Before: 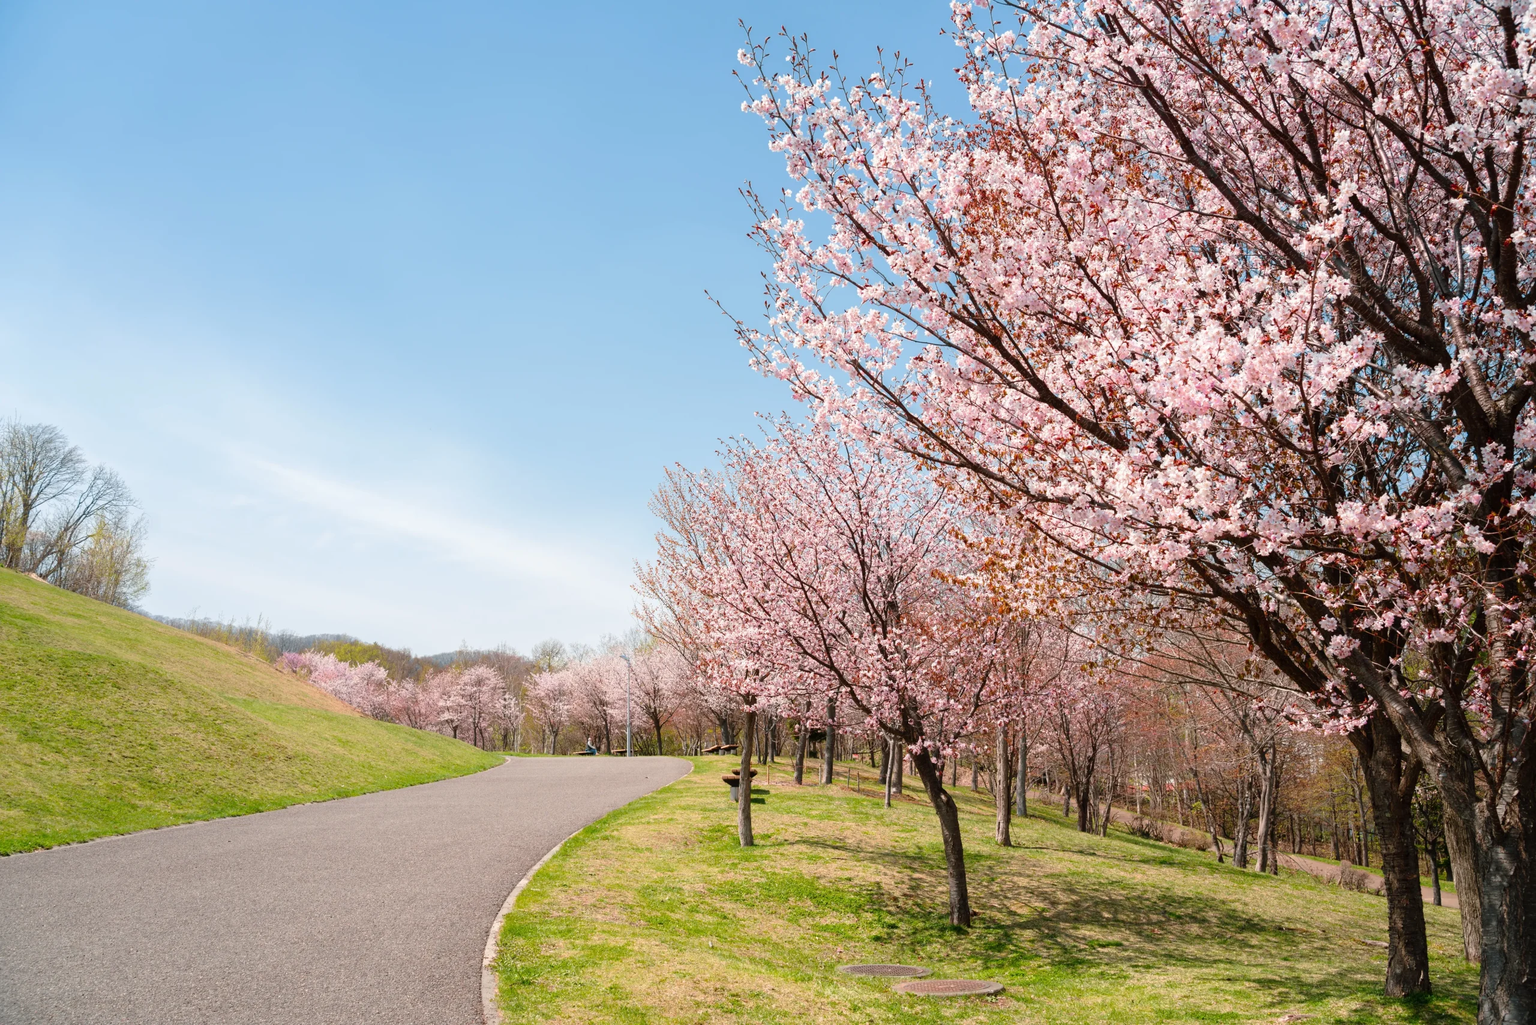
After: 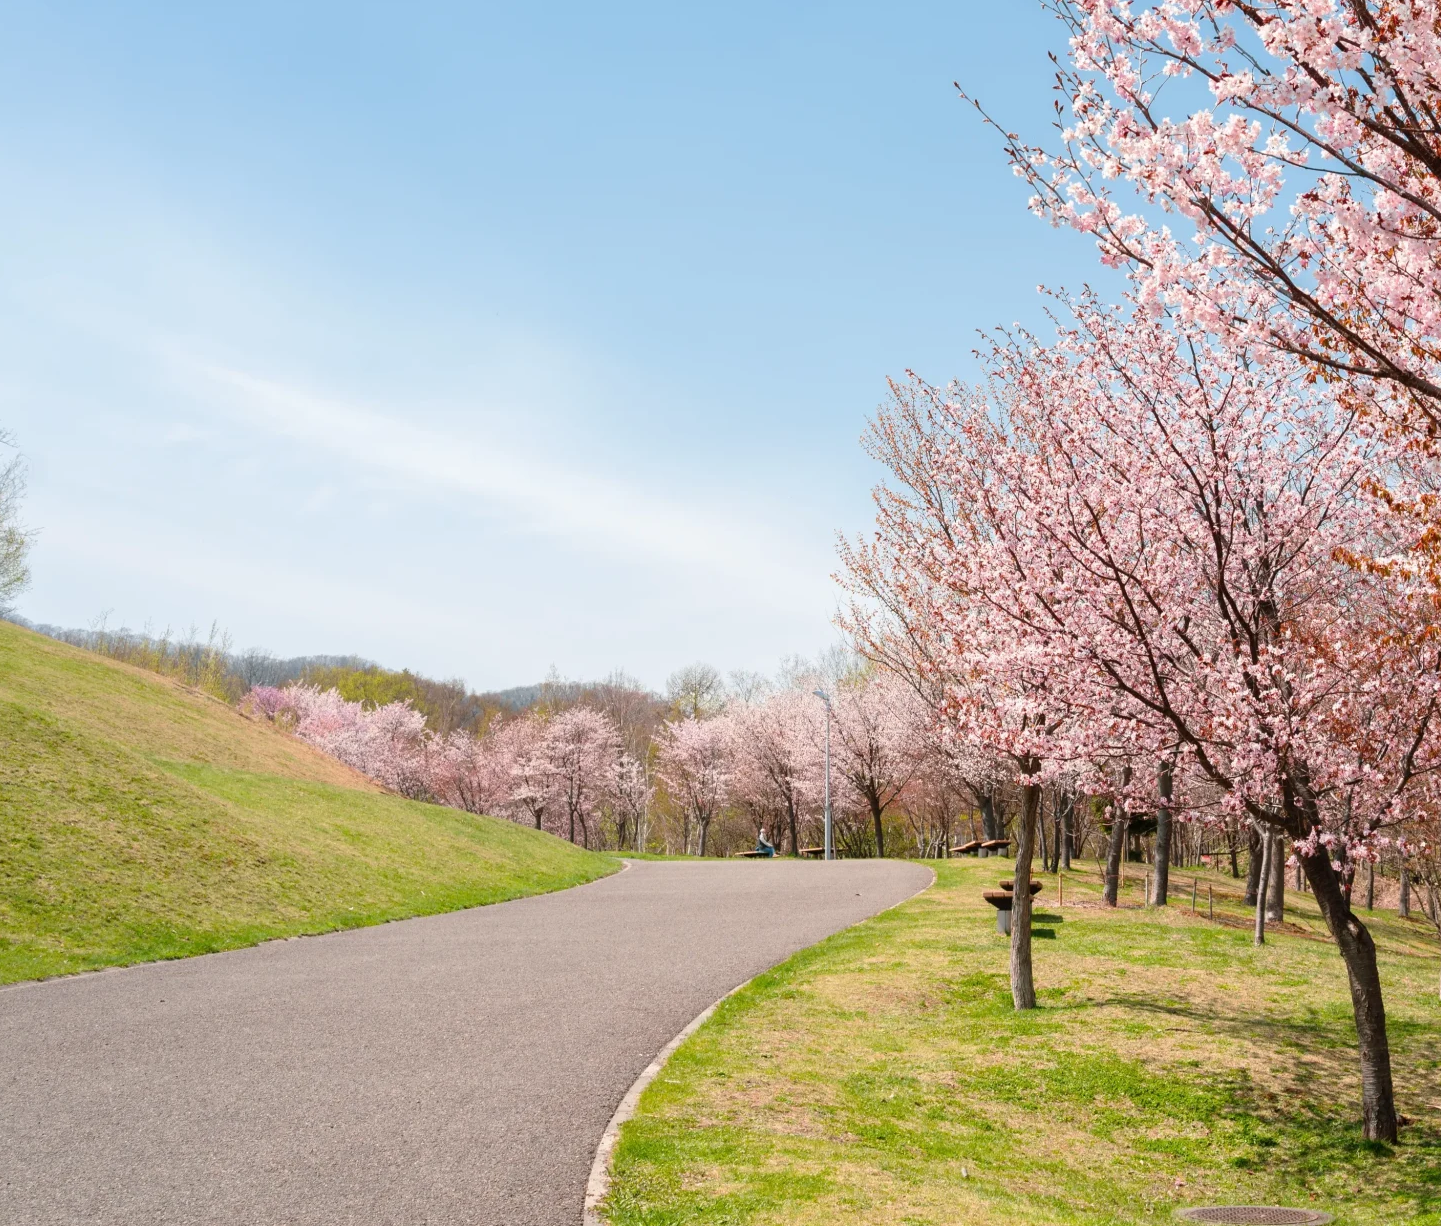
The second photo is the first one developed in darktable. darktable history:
crop: left 8.611%, top 23.522%, right 35.084%, bottom 4.644%
